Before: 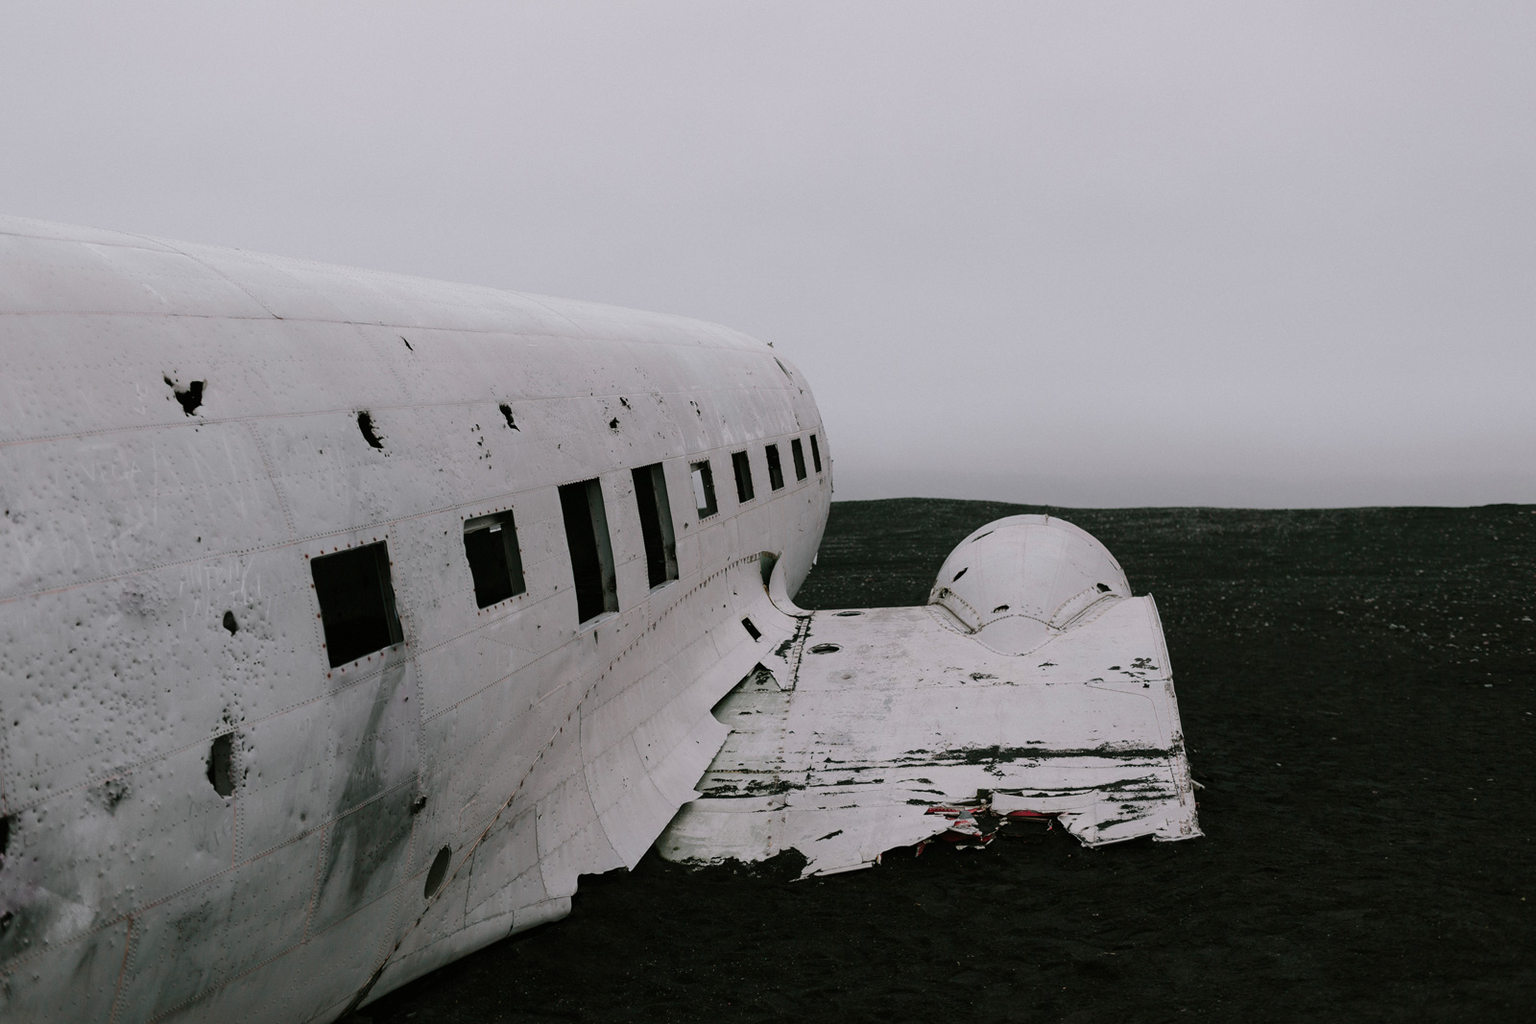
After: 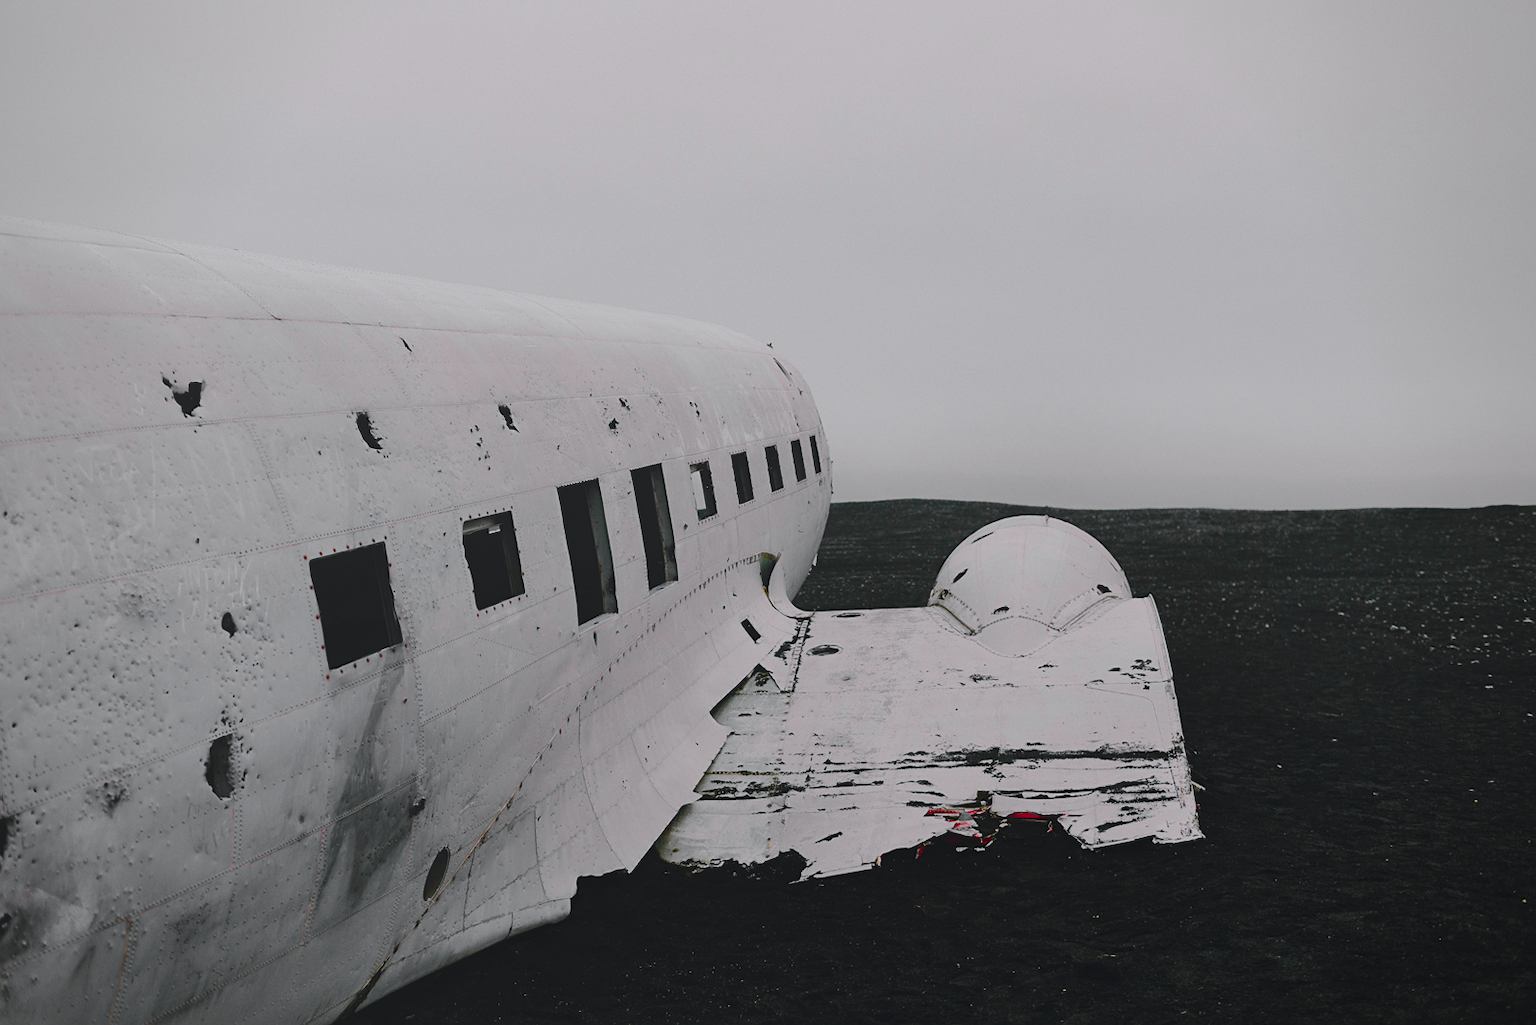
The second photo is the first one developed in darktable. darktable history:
crop and rotate: left 0.136%, bottom 0.013%
local contrast: detail 72%
sharpen: amount 0.212
vignetting: brightness -0.268
tone curve: curves: ch0 [(0, 0) (0.071, 0.047) (0.266, 0.26) (0.491, 0.552) (0.753, 0.818) (1, 0.983)]; ch1 [(0, 0) (0.346, 0.307) (0.408, 0.369) (0.463, 0.443) (0.482, 0.493) (0.502, 0.5) (0.517, 0.518) (0.546, 0.576) (0.588, 0.643) (0.651, 0.709) (1, 1)]; ch2 [(0, 0) (0.346, 0.34) (0.434, 0.46) (0.485, 0.494) (0.5, 0.494) (0.517, 0.503) (0.535, 0.545) (0.583, 0.624) (0.625, 0.678) (1, 1)], color space Lab, independent channels, preserve colors none
shadows and highlights: soften with gaussian
